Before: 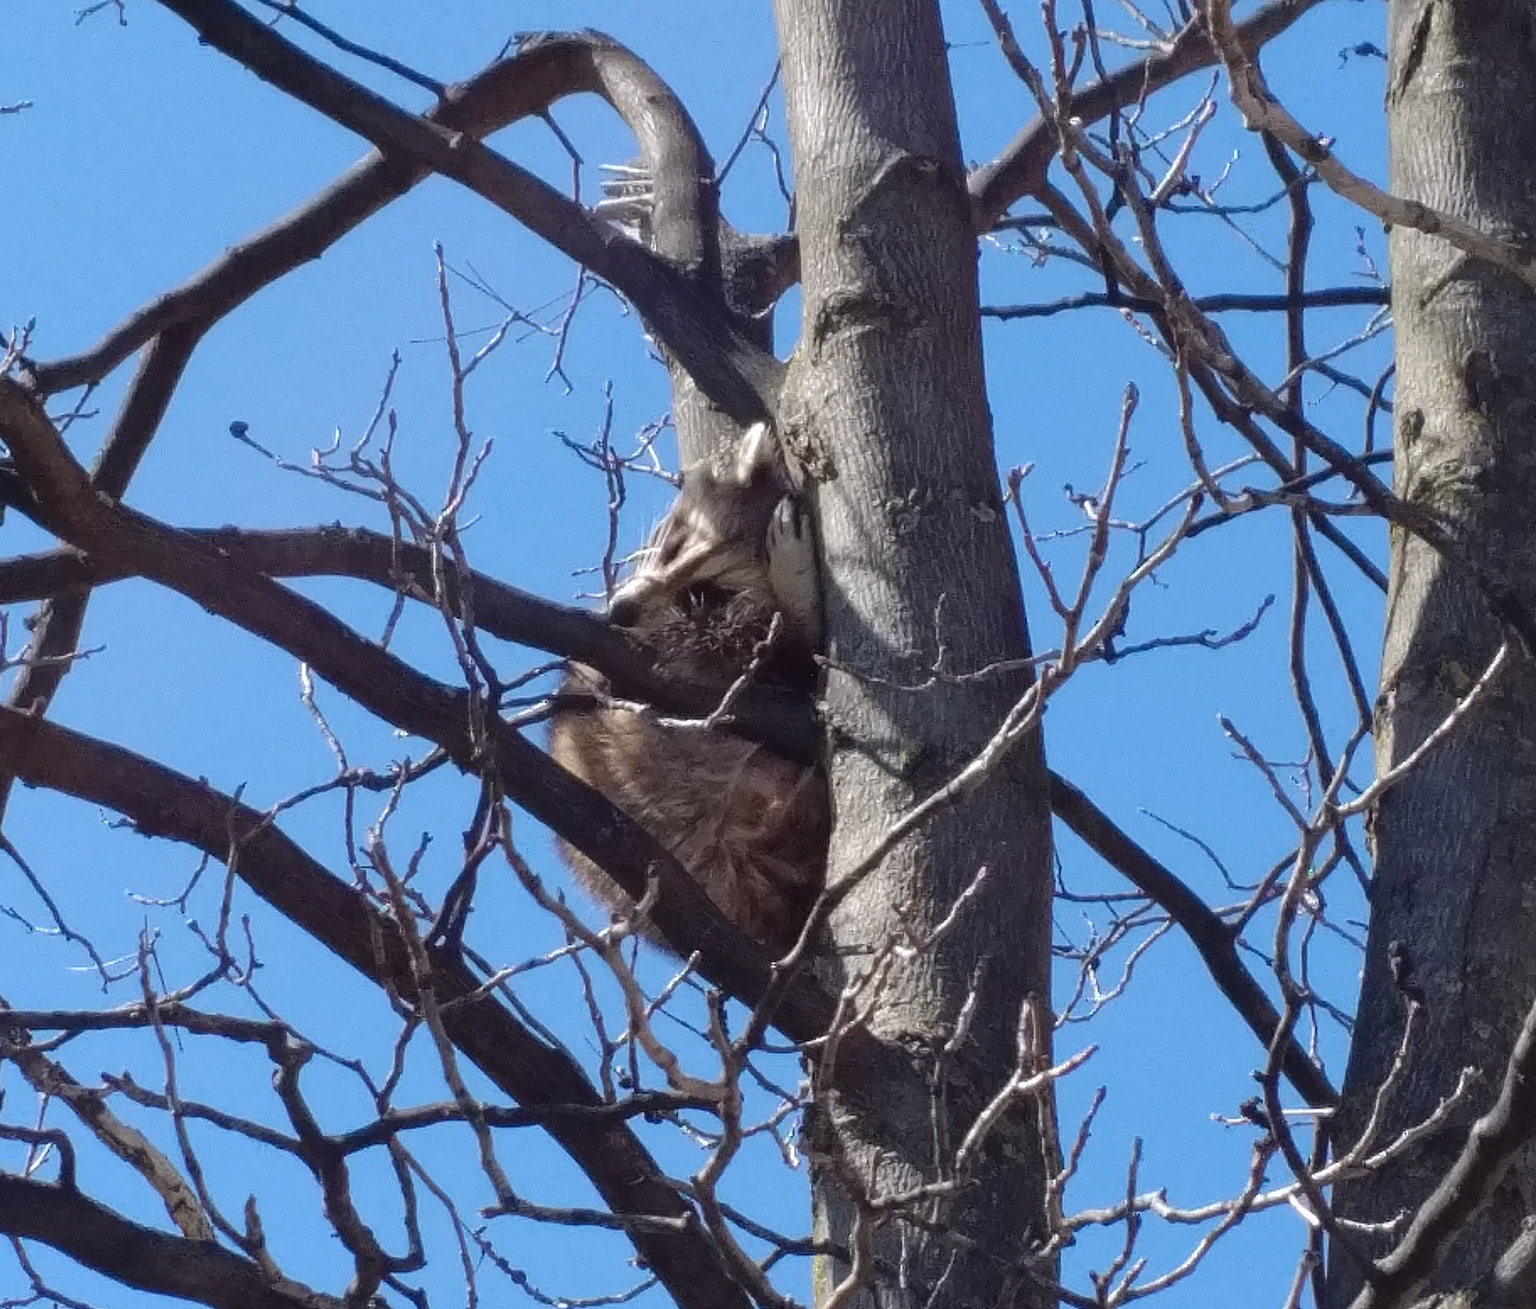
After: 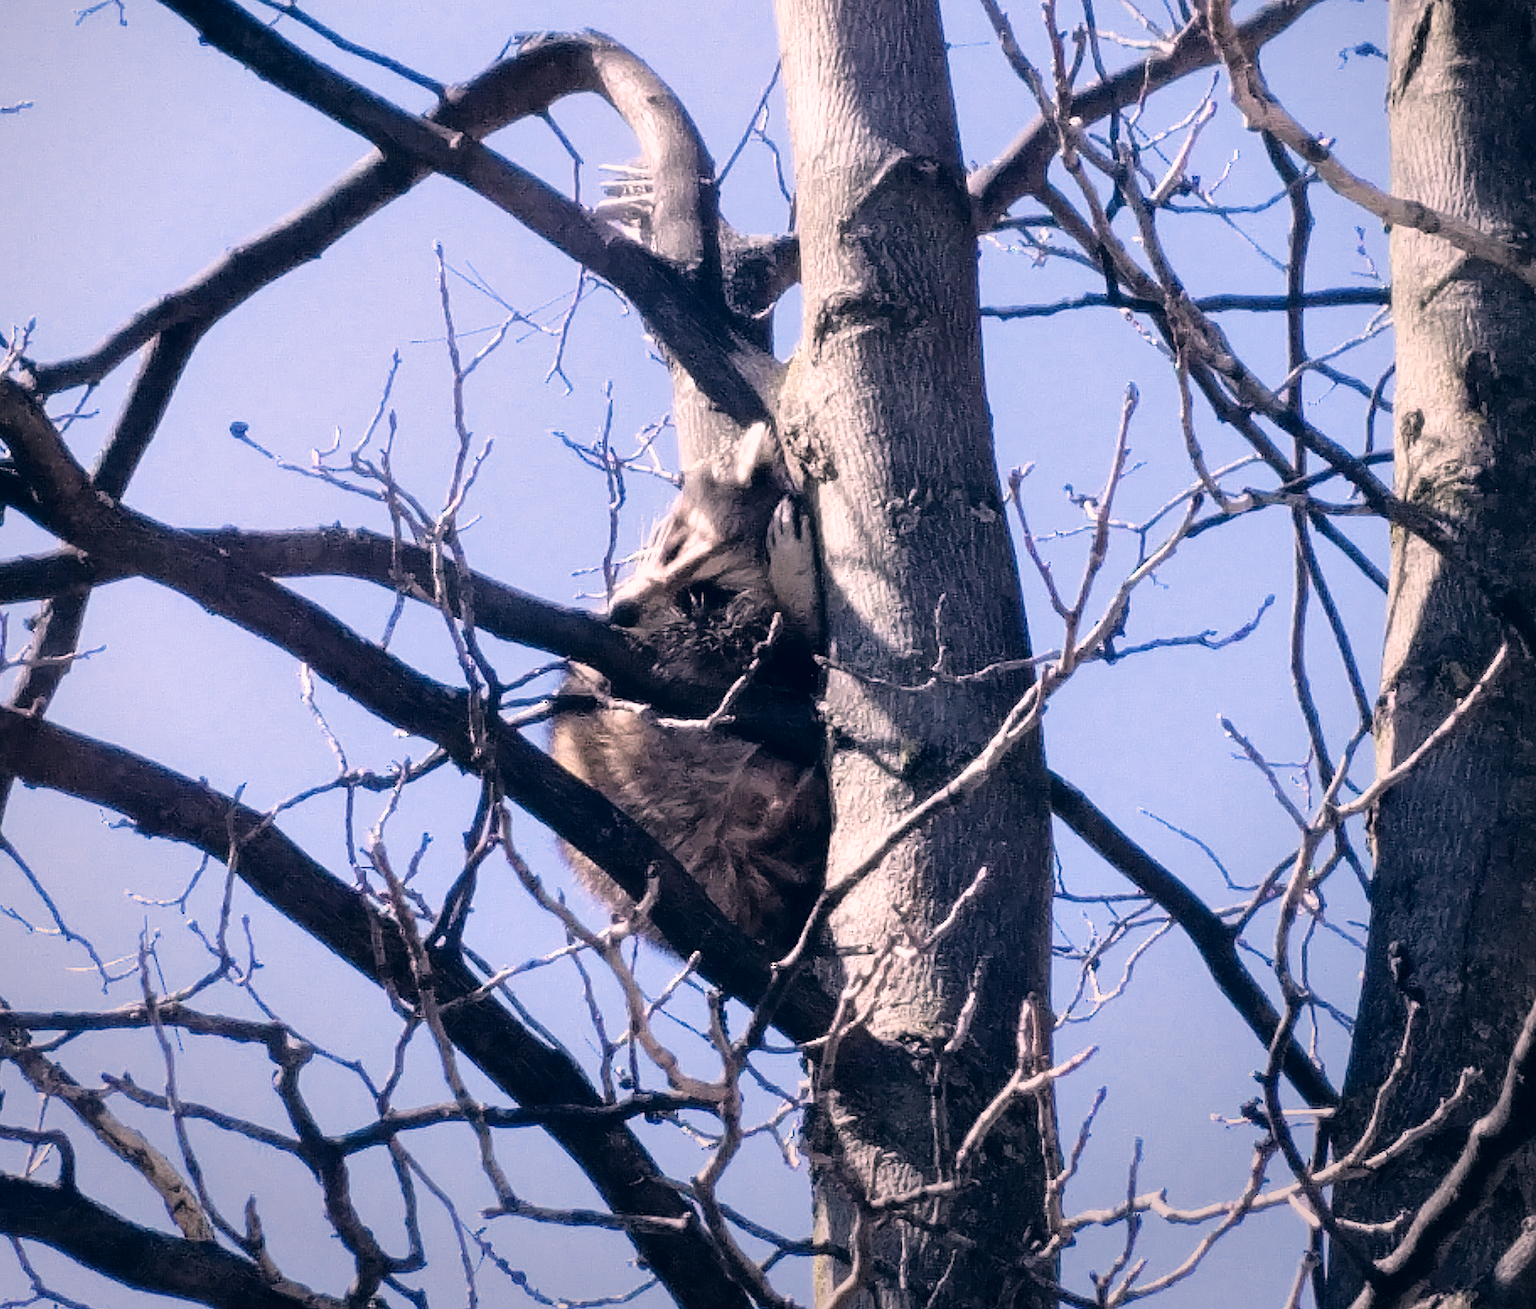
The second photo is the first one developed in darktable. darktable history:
tone equalizer: -8 EV -1.07 EV, -7 EV -1.03 EV, -6 EV -0.838 EV, -5 EV -0.582 EV, -3 EV 0.566 EV, -2 EV 0.871 EV, -1 EV 1.01 EV, +0 EV 1.08 EV, mask exposure compensation -0.492 EV
vignetting: brightness -0.375, saturation 0.004, center (-0.062, -0.309), automatic ratio true
filmic rgb: black relative exposure -9.42 EV, white relative exposure 3.05 EV, hardness 6.15
color correction: highlights a* 13.87, highlights b* 6.14, shadows a* -5.26, shadows b* -15.64, saturation 0.86
